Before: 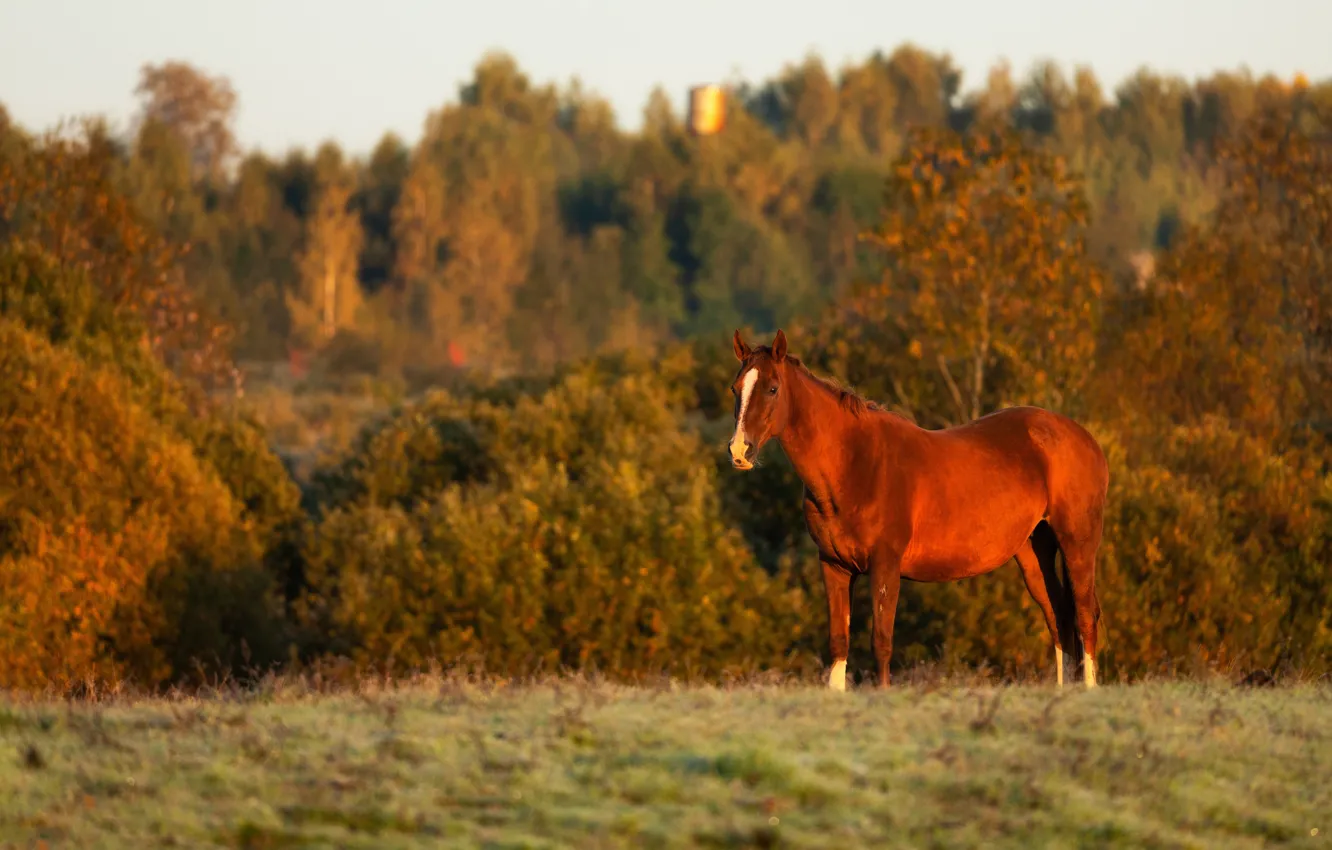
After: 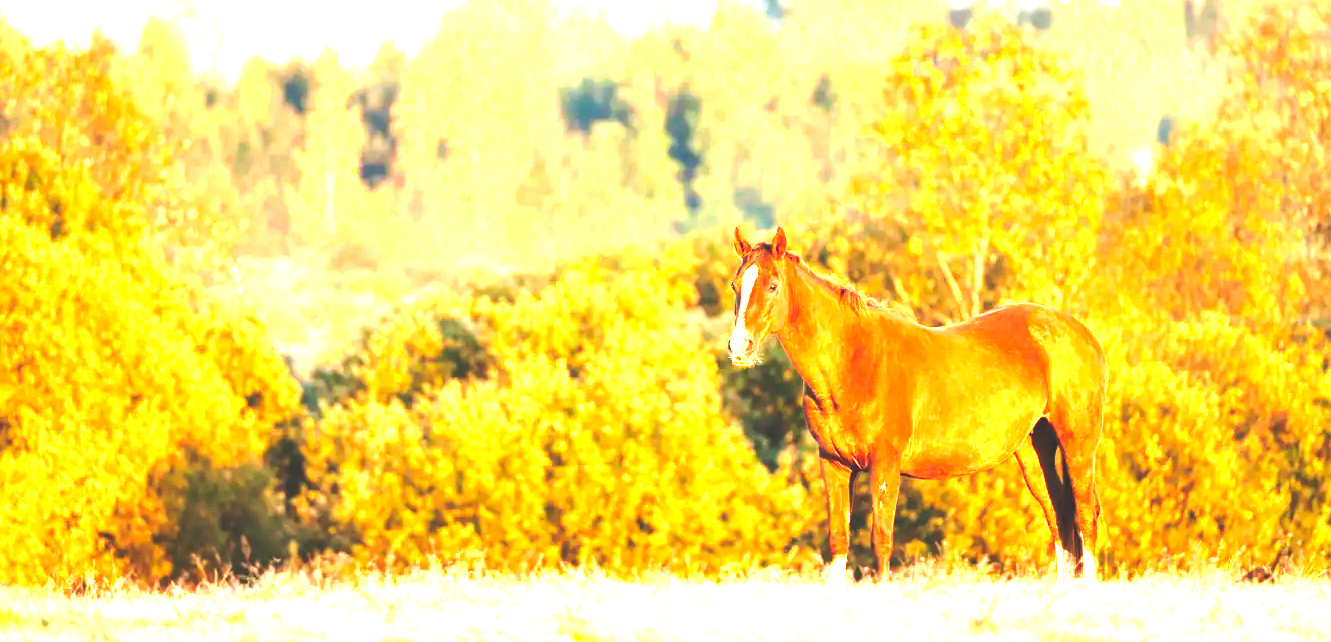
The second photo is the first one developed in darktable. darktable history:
tone curve: curves: ch0 [(0, 0.142) (0.384, 0.314) (0.752, 0.711) (0.991, 0.95)]; ch1 [(0.006, 0.129) (0.346, 0.384) (1, 1)]; ch2 [(0.003, 0.057) (0.261, 0.248) (1, 1)], preserve colors none
crop and rotate: top 12.235%, bottom 12.162%
exposure: black level correction 0, exposure 4.099 EV, compensate exposure bias true, compensate highlight preservation false
